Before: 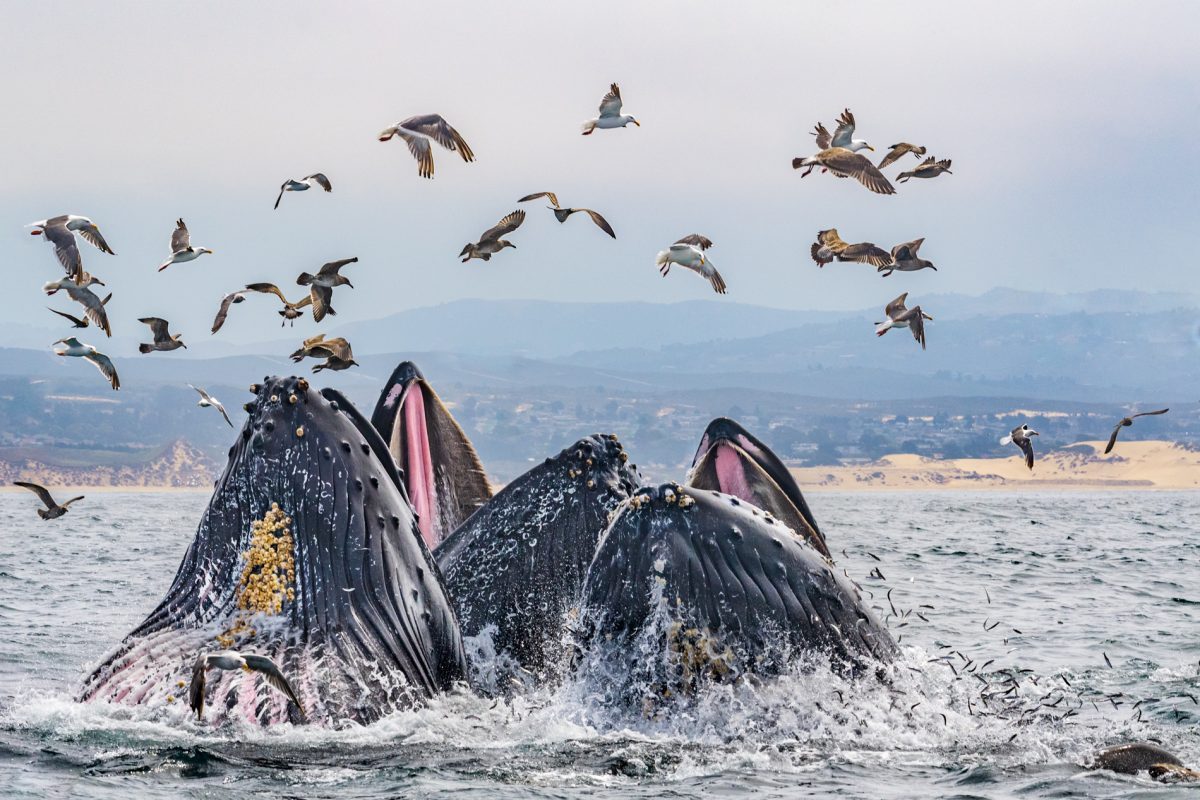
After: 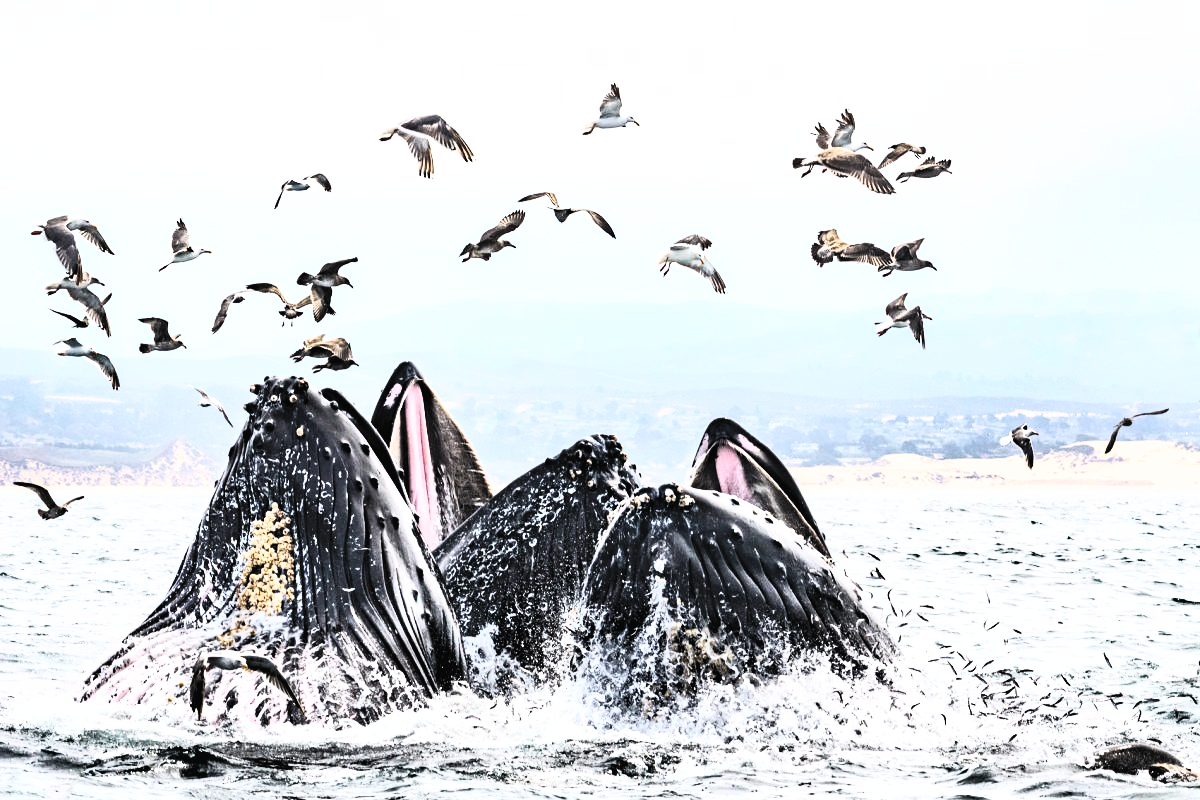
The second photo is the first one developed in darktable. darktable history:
contrast brightness saturation: contrast 0.419, brightness 0.548, saturation -0.196
filmic rgb: black relative exposure -8.22 EV, white relative exposure 2.23 EV, hardness 7.06, latitude 85.26%, contrast 1.68, highlights saturation mix -3.87%, shadows ↔ highlights balance -2.46%
